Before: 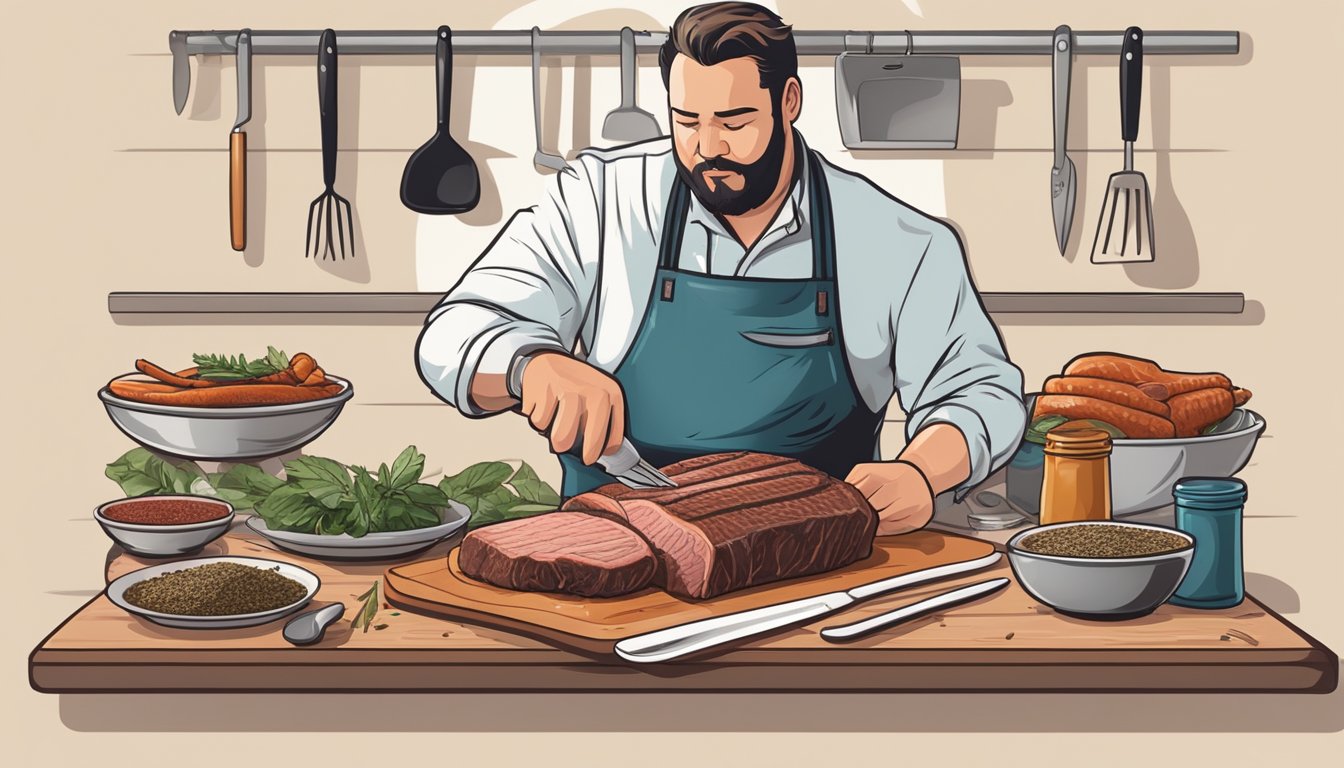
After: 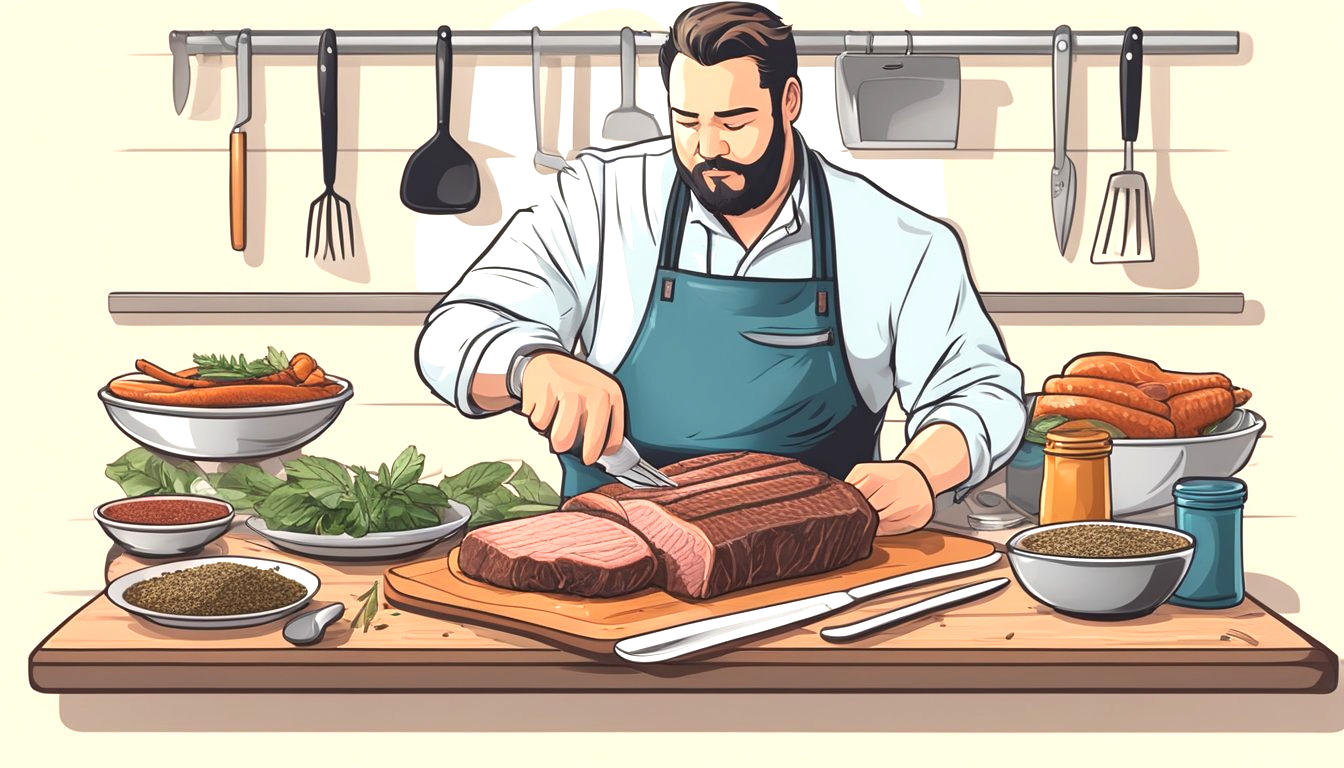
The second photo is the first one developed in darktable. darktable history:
exposure: exposure 0.645 EV, compensate highlight preservation false
